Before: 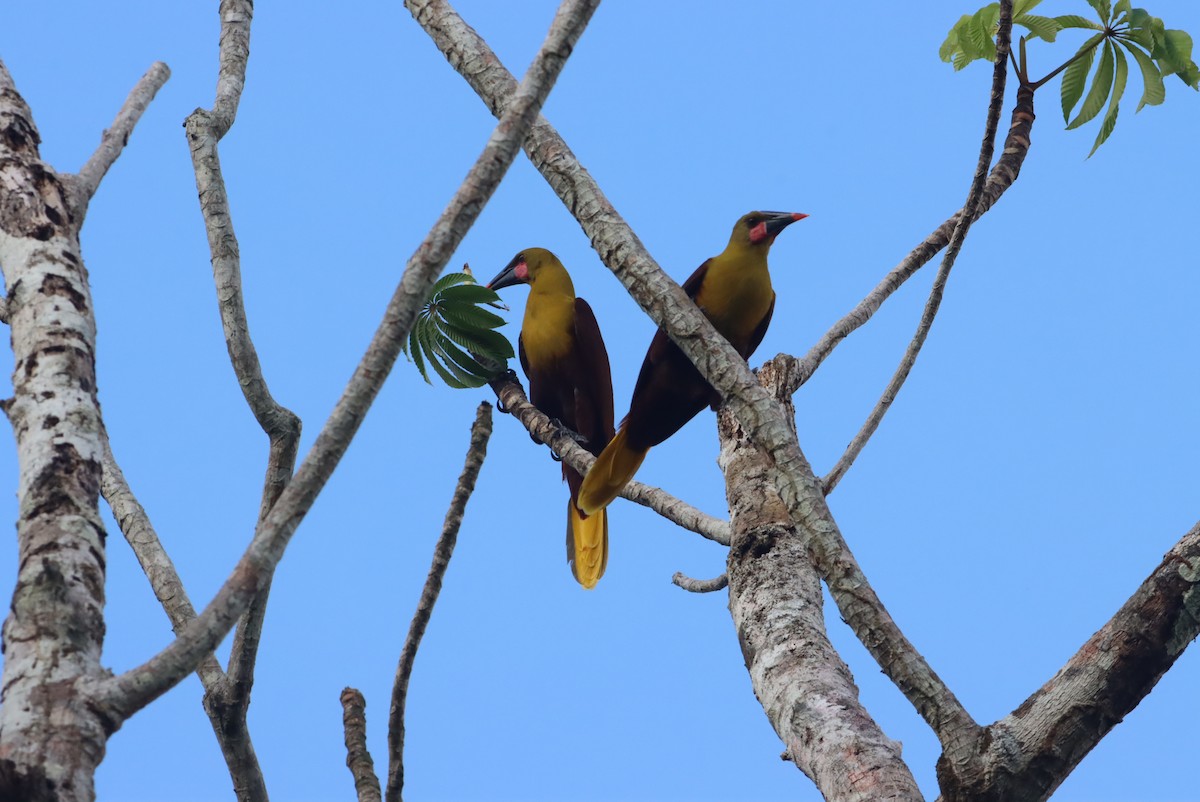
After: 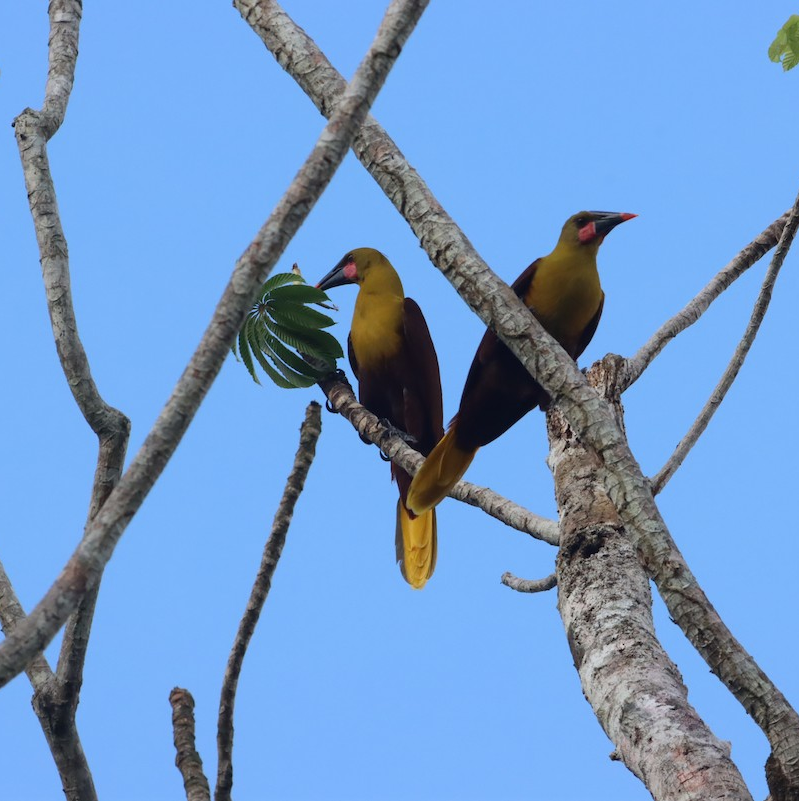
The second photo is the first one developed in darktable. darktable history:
crop and rotate: left 14.292%, right 19.041%
rgb levels: preserve colors max RGB
